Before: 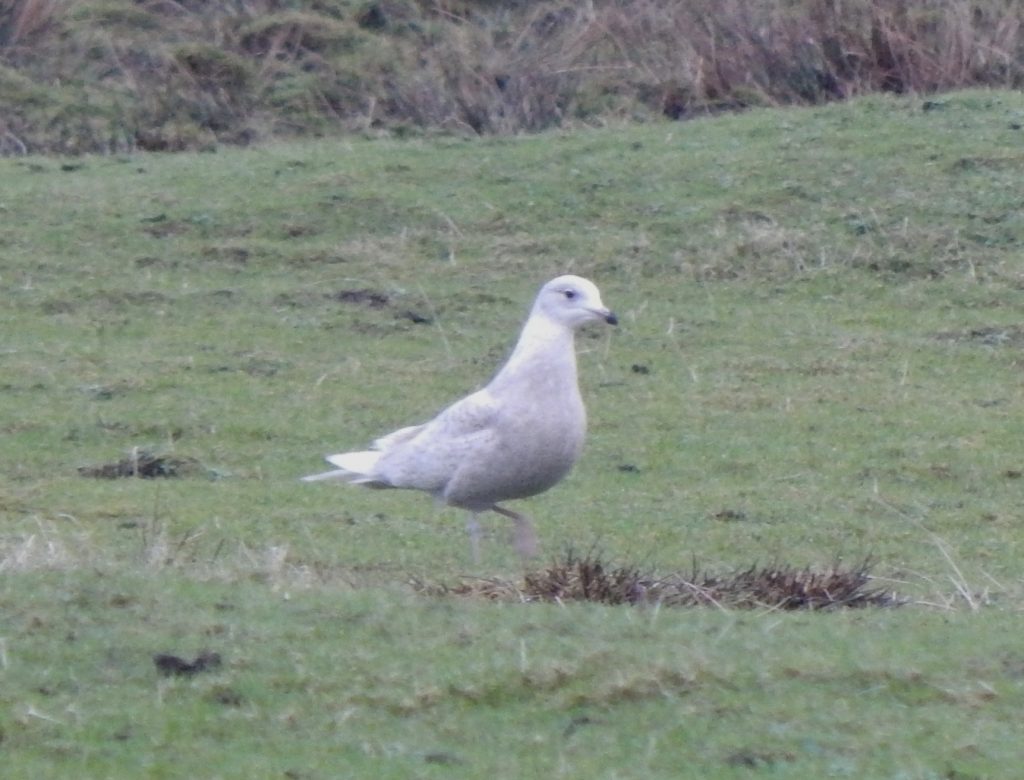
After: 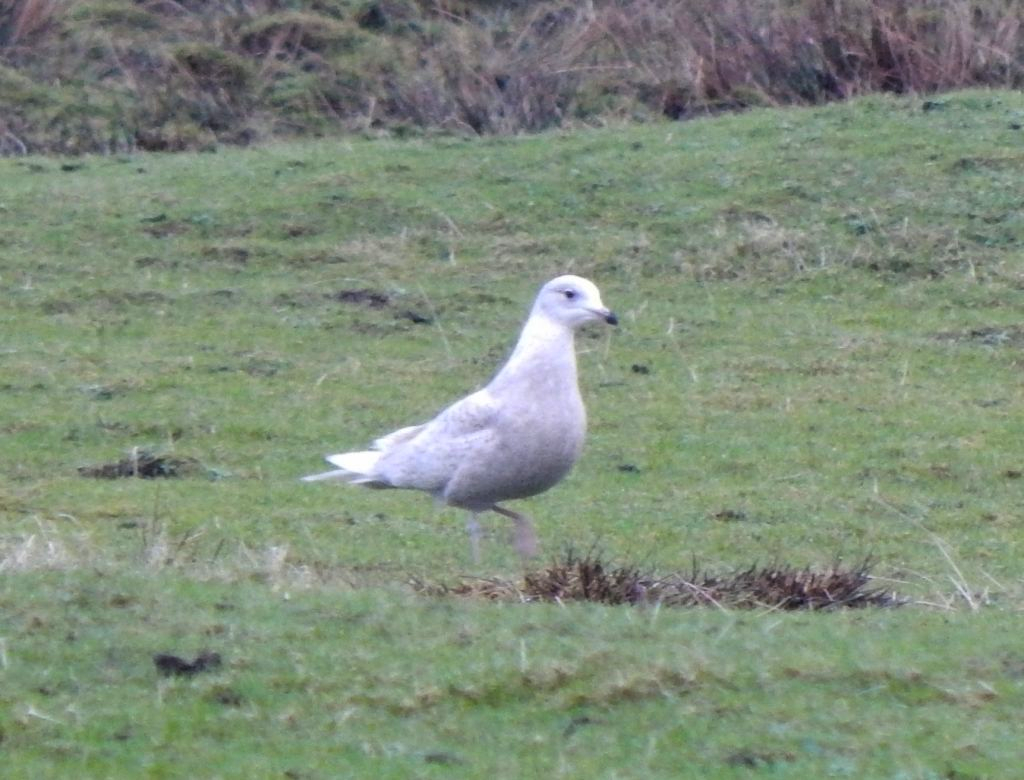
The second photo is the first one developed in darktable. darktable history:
levels: levels [0.052, 0.496, 0.908]
color balance rgb: linear chroma grading › global chroma 14.371%, perceptual saturation grading › global saturation 24.979%
